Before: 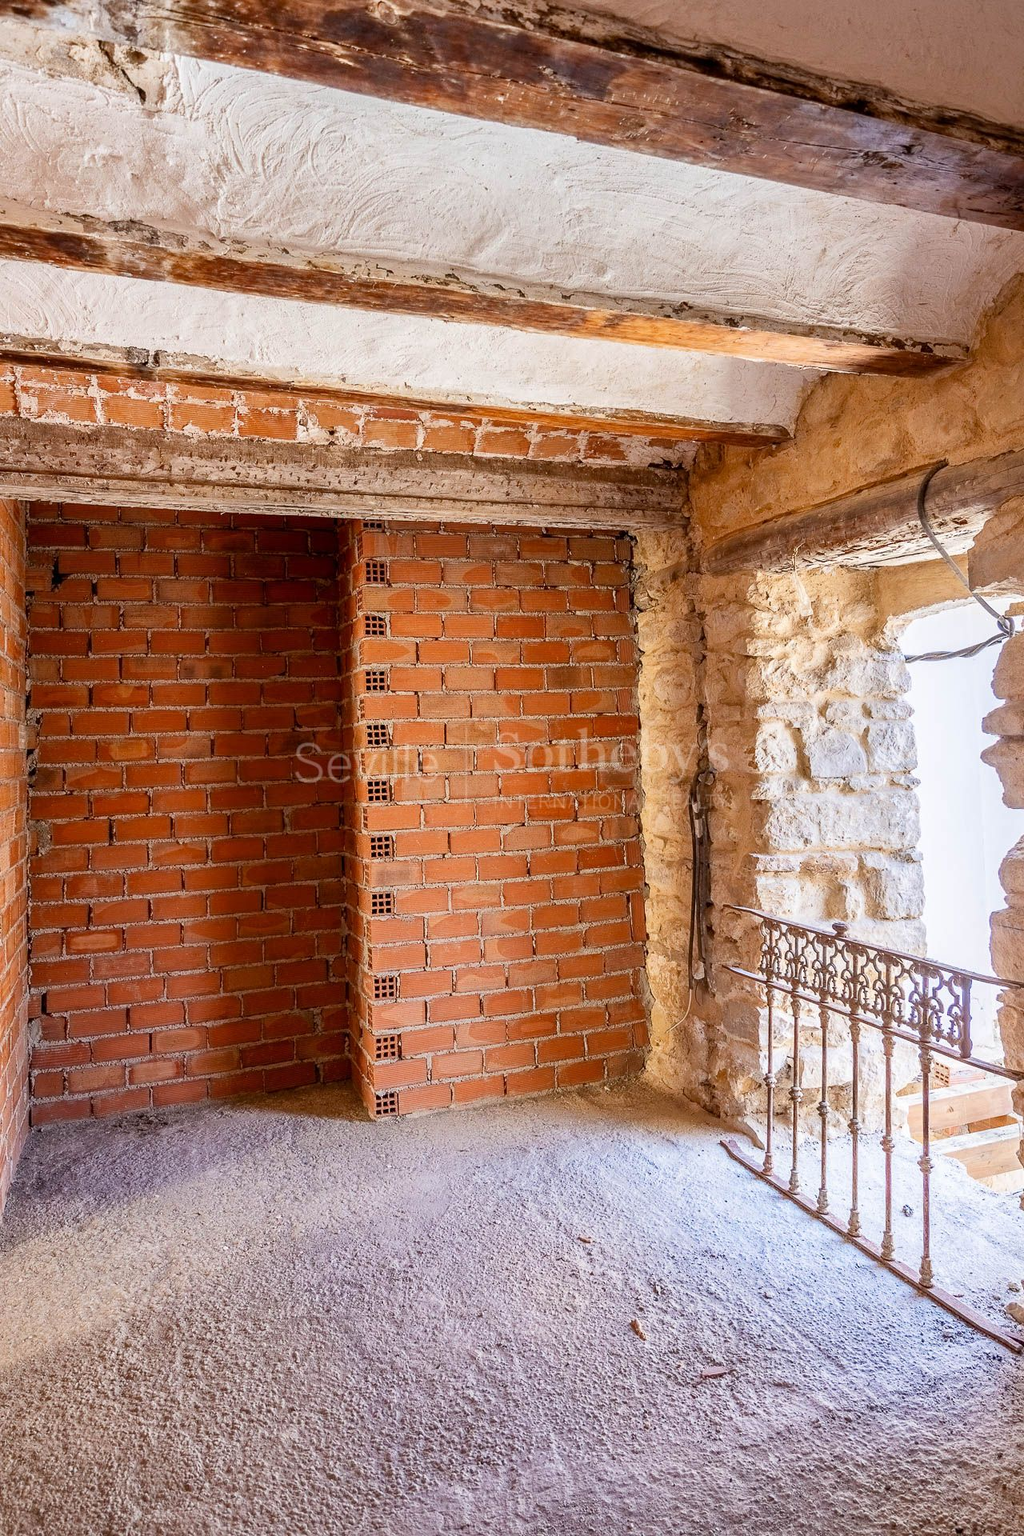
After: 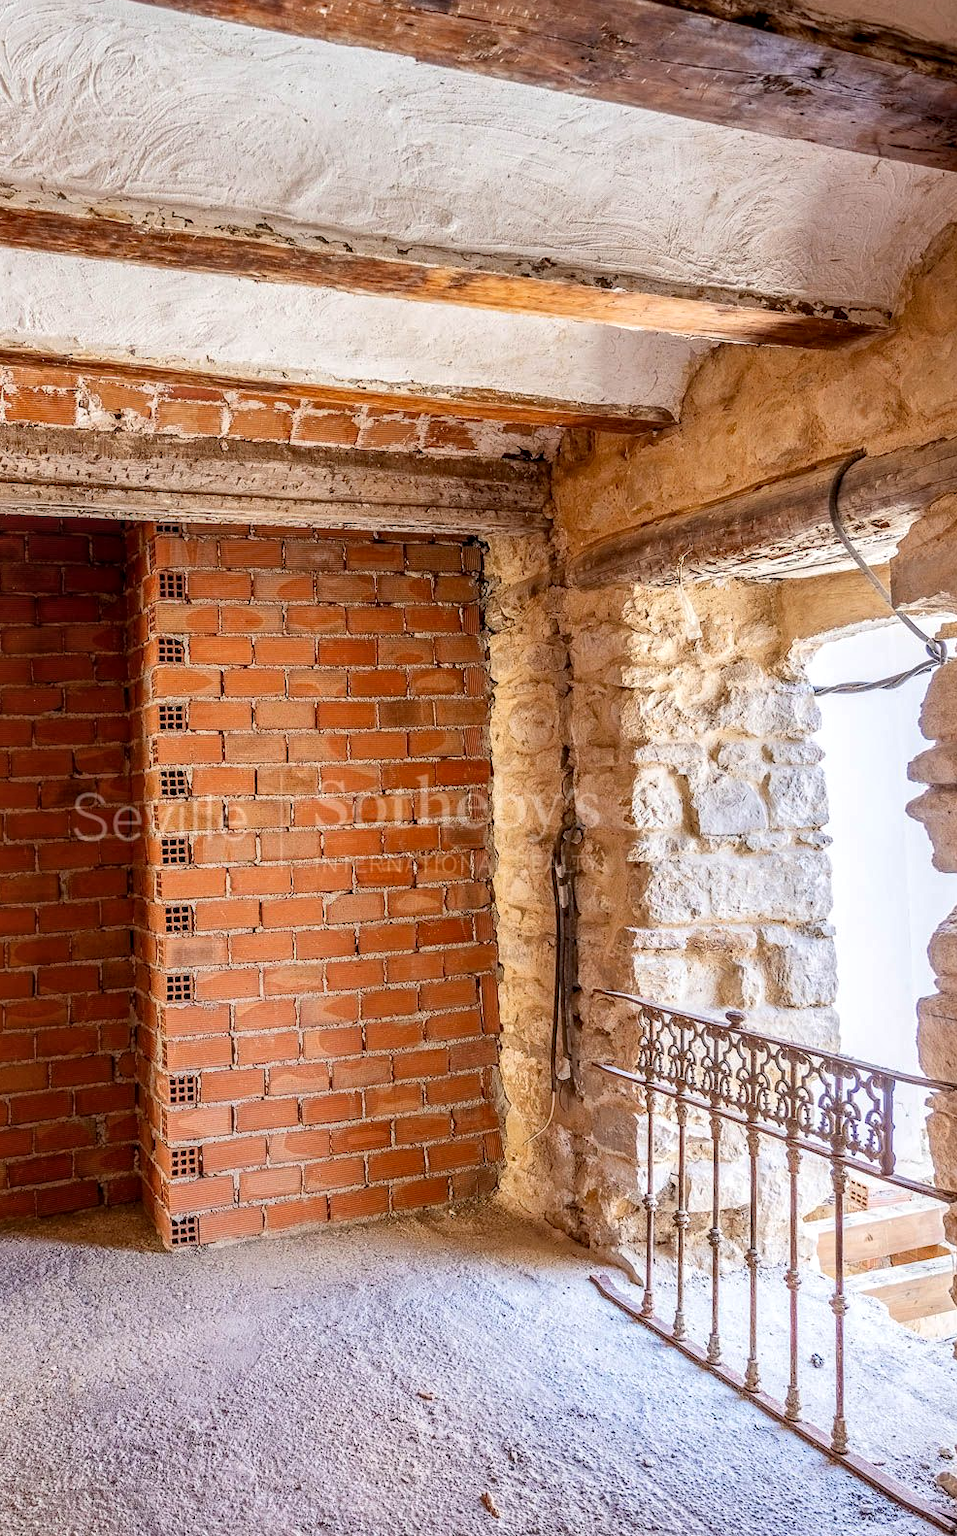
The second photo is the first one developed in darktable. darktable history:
local contrast: on, module defaults
crop: left 22.925%, top 5.856%, bottom 11.724%
